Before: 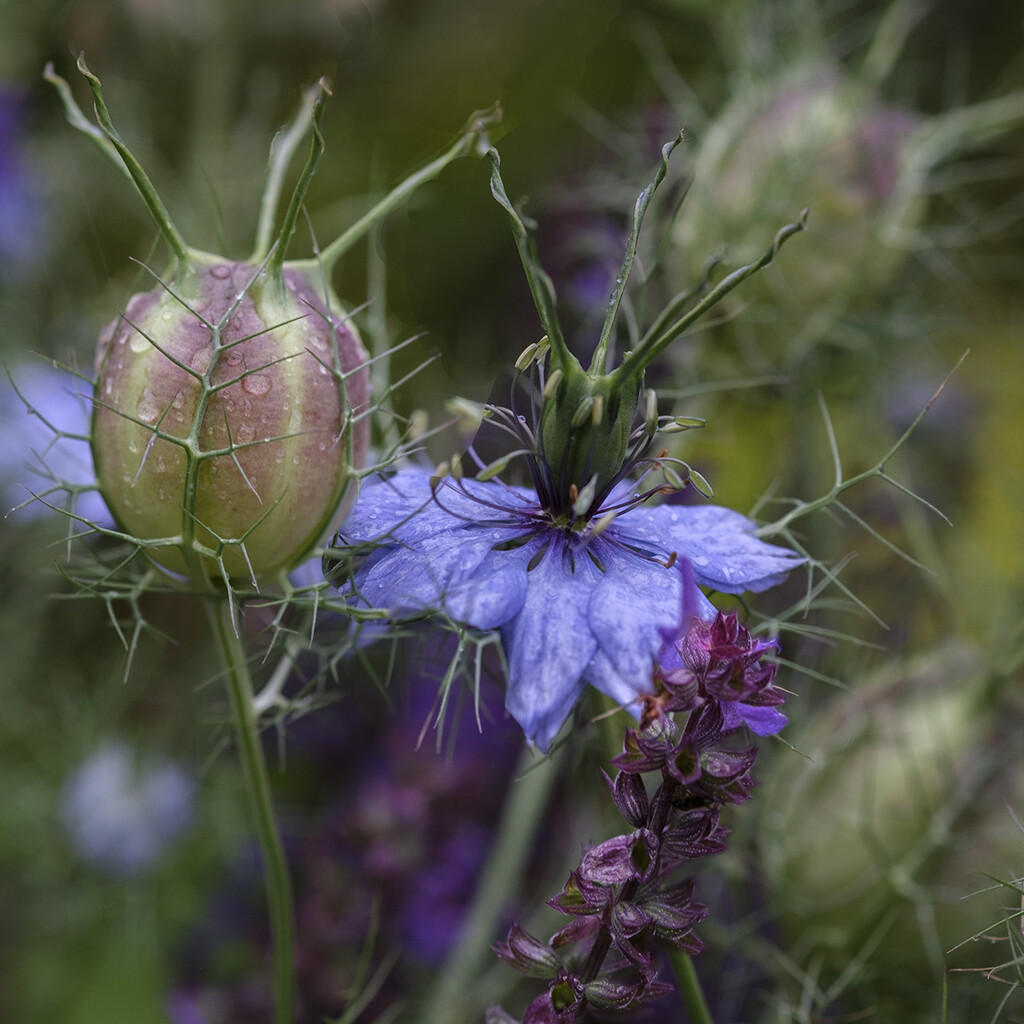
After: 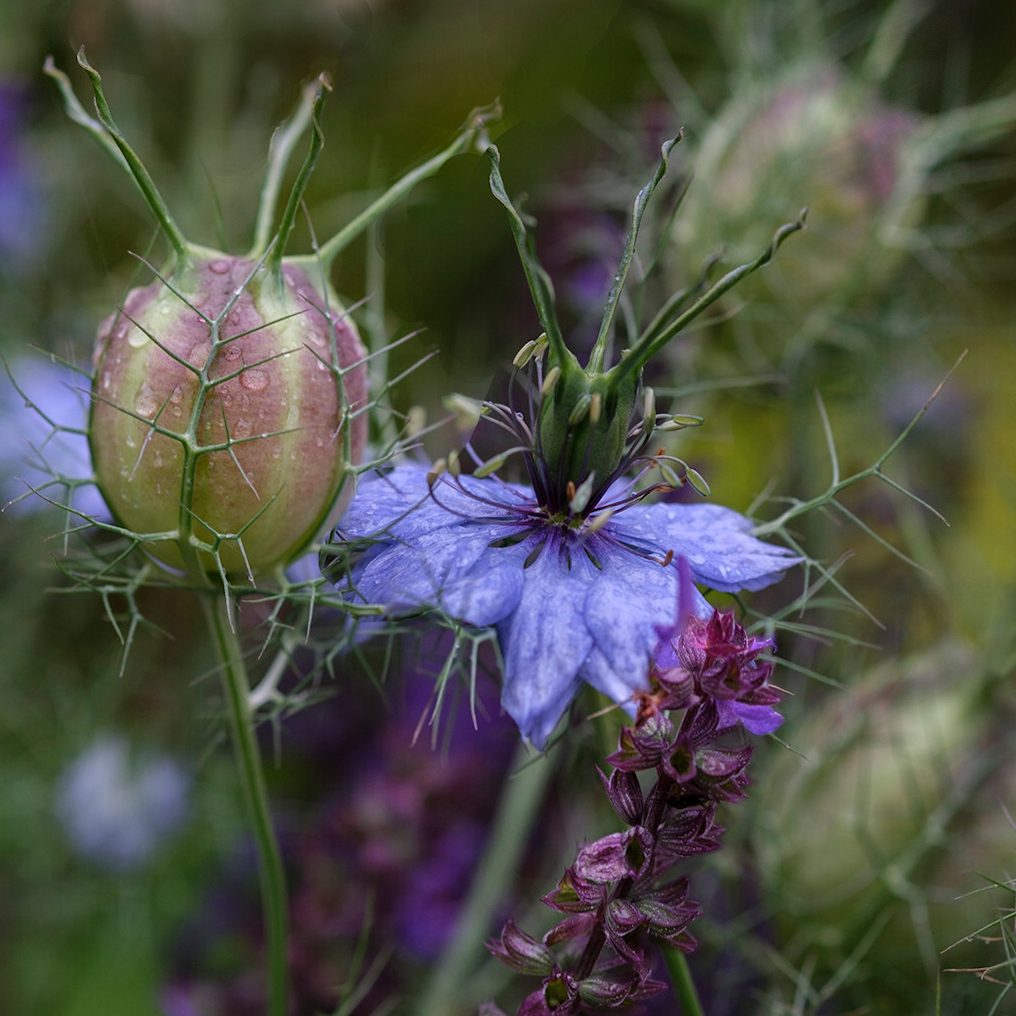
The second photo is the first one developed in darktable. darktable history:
crop and rotate: angle -0.41°
